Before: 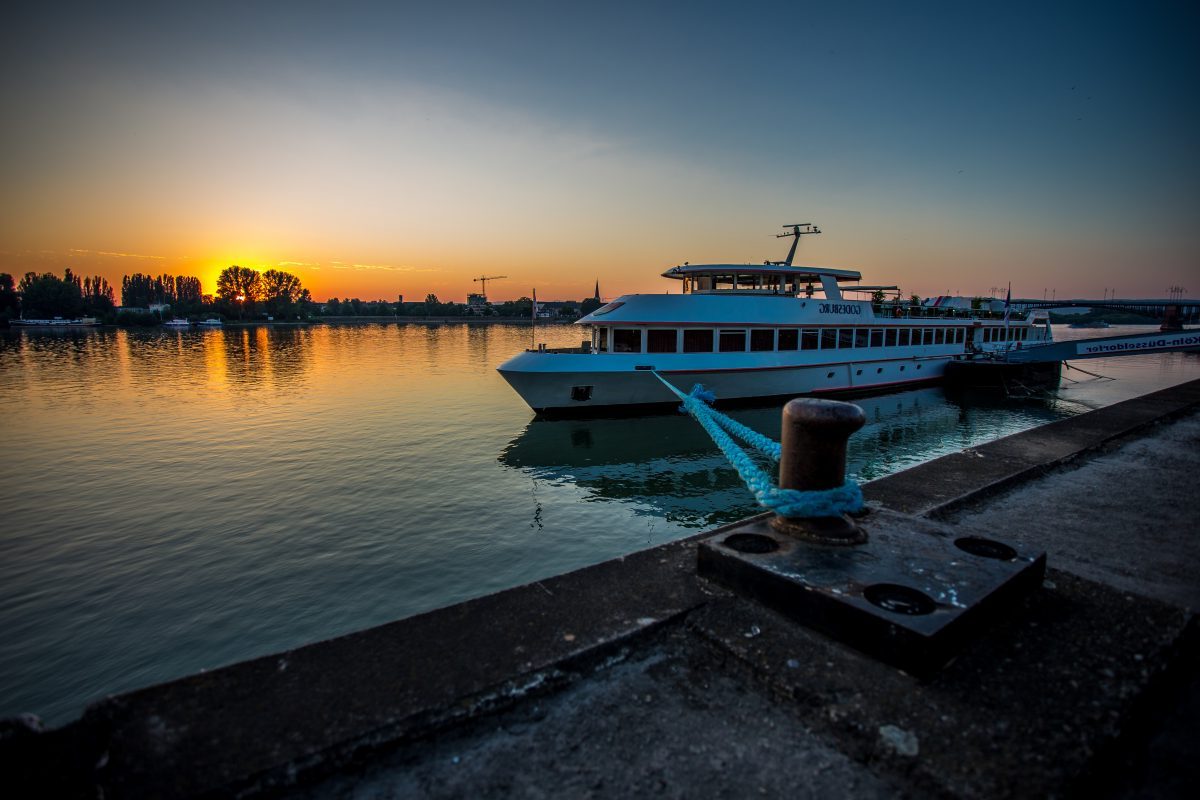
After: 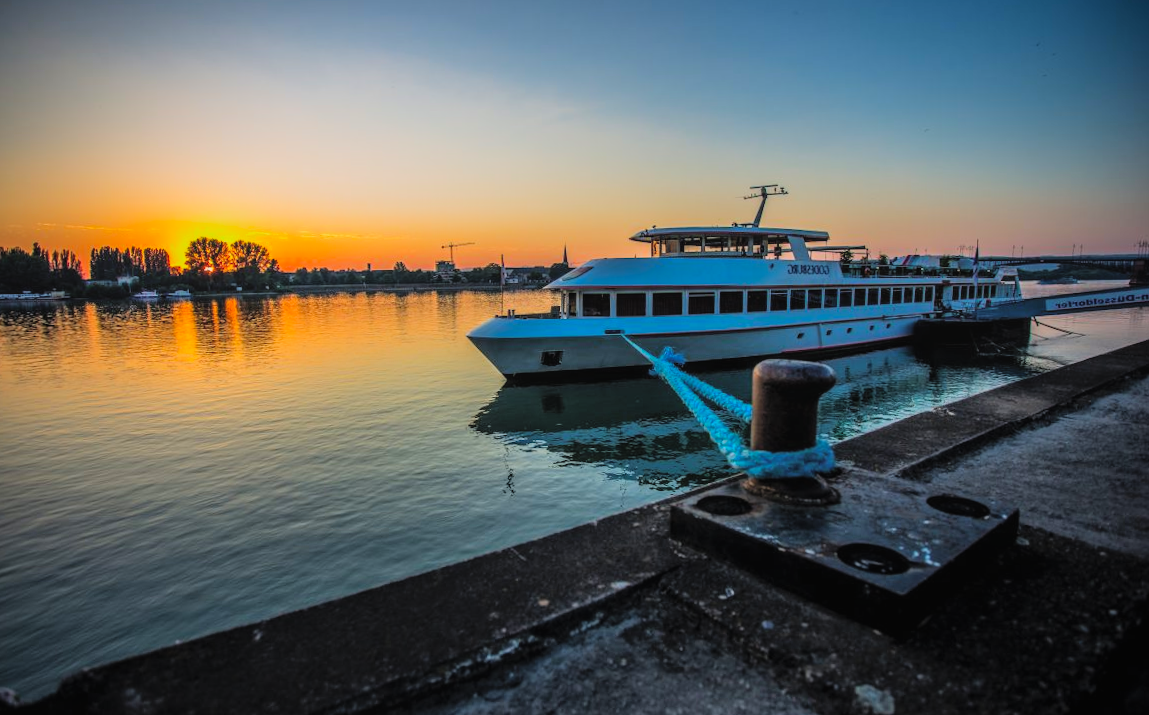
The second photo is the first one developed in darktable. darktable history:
local contrast: on, module defaults
filmic rgb: black relative exposure -7.65 EV, white relative exposure 4.56 EV, hardness 3.61, color science v6 (2022)
rotate and perspective: rotation -1°, crop left 0.011, crop right 0.989, crop top 0.025, crop bottom 0.975
contrast brightness saturation: contrast 0.07, brightness 0.18, saturation 0.4
exposure: black level correction -0.005, exposure 0.054 EV, compensate highlight preservation false
crop: left 1.964%, top 3.251%, right 1.122%, bottom 4.933%
tone equalizer: on, module defaults
contrast equalizer: octaves 7, y [[0.6 ×6], [0.55 ×6], [0 ×6], [0 ×6], [0 ×6]], mix -0.3
